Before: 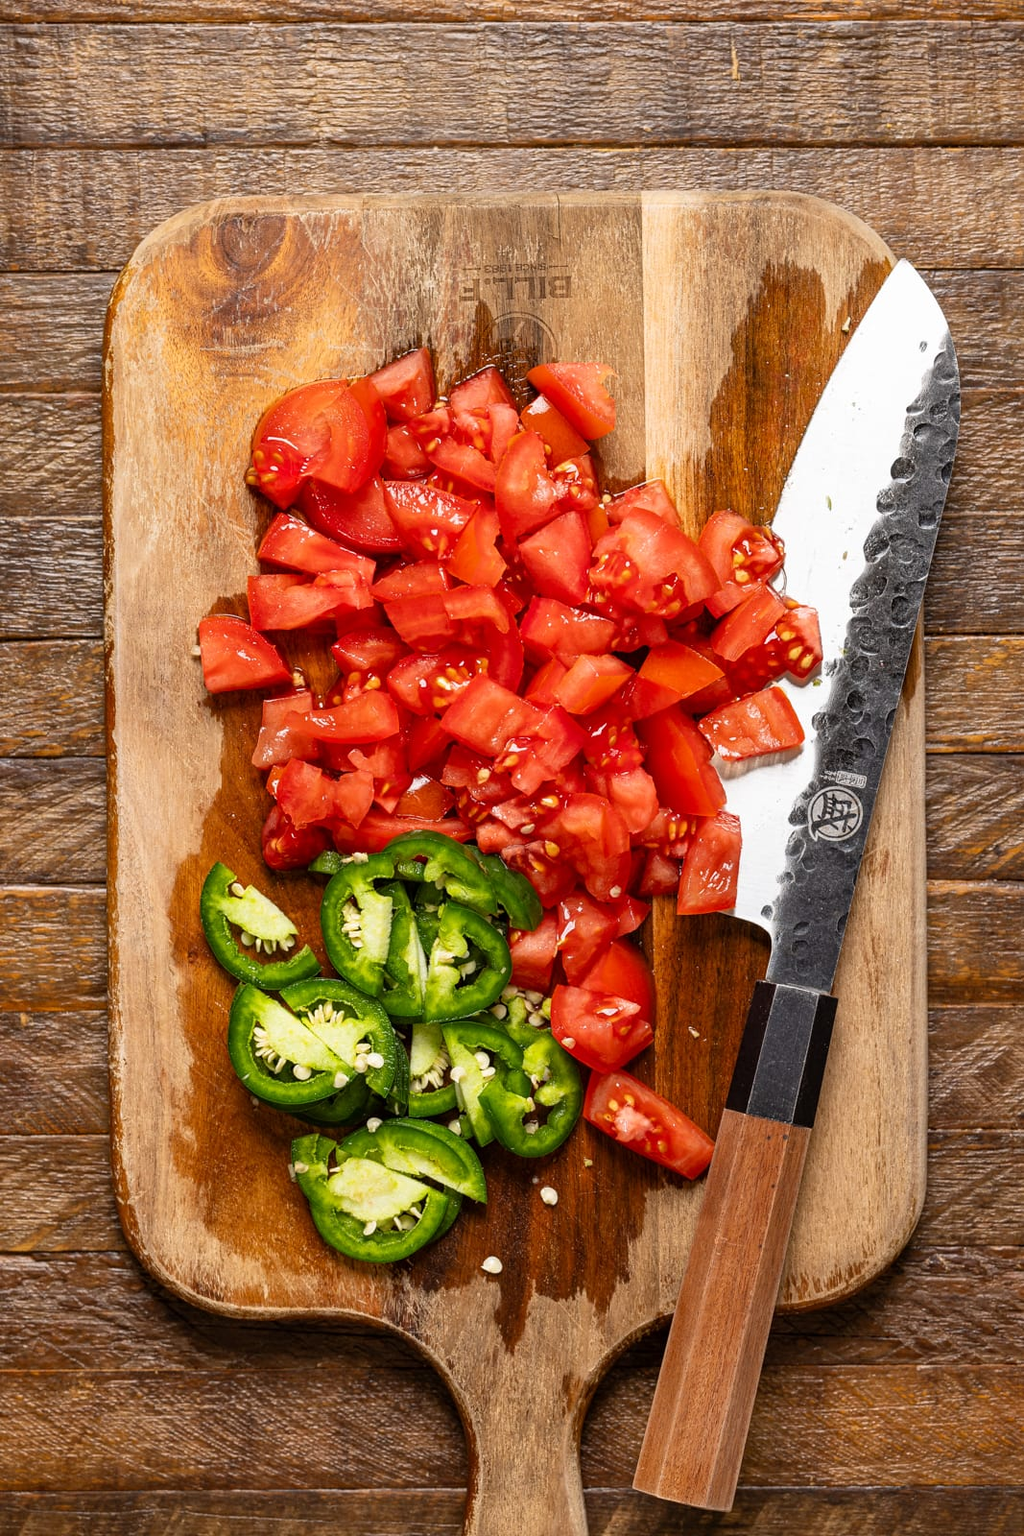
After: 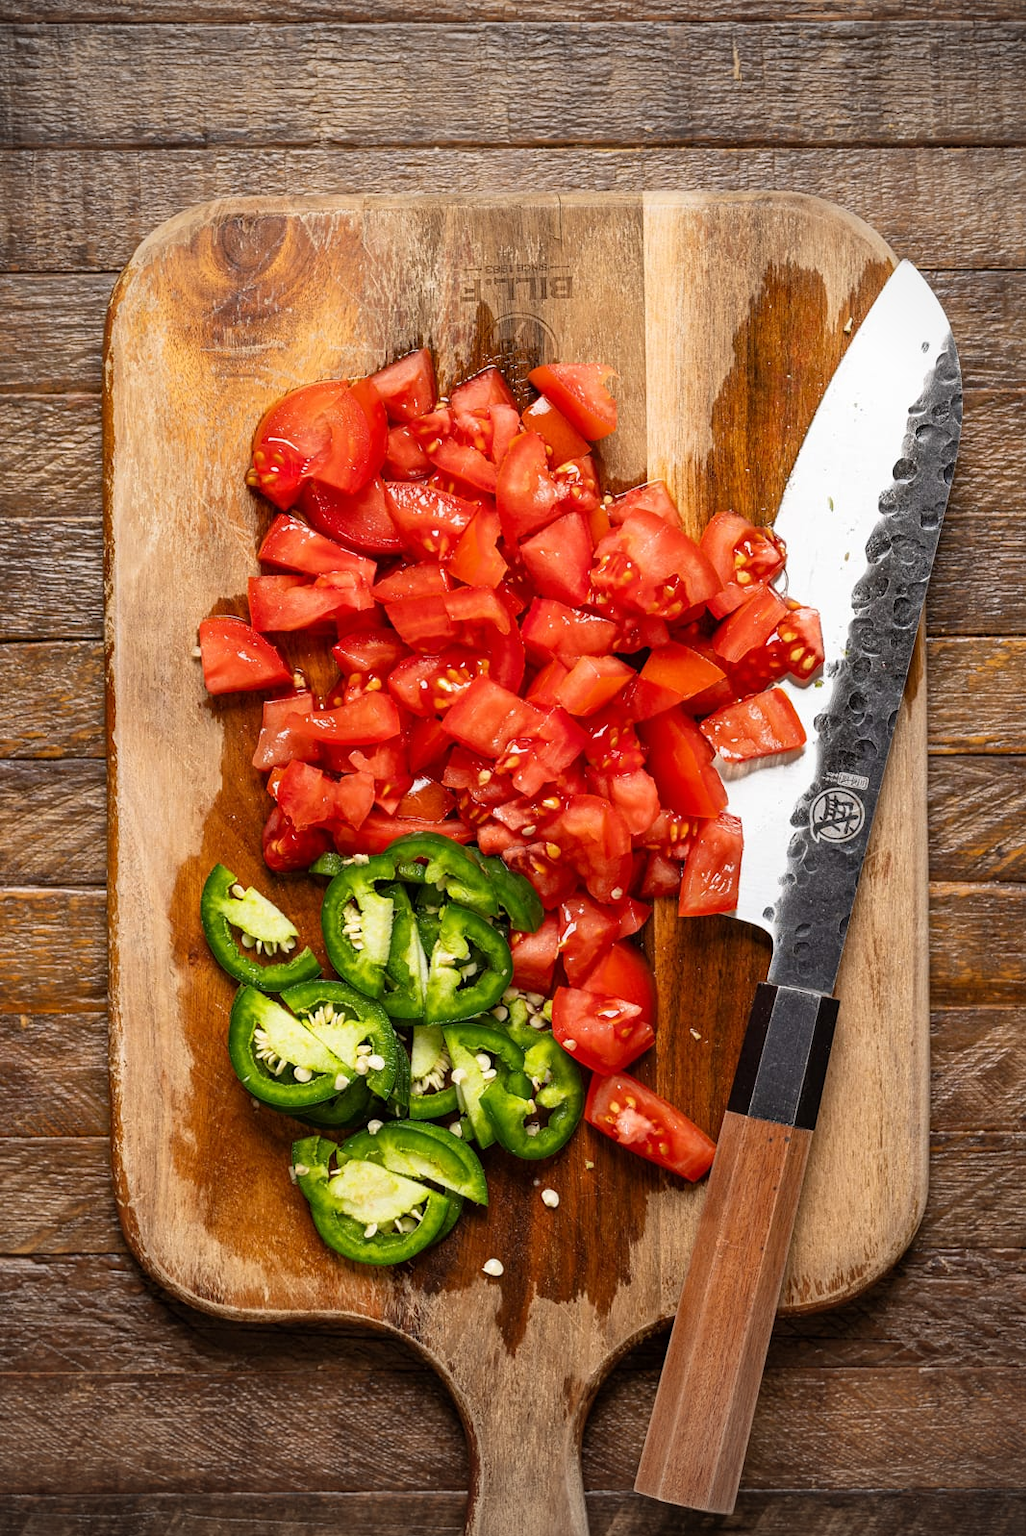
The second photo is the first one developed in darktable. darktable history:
crop: top 0.051%, bottom 0.131%
vignetting: fall-off start 71.68%
